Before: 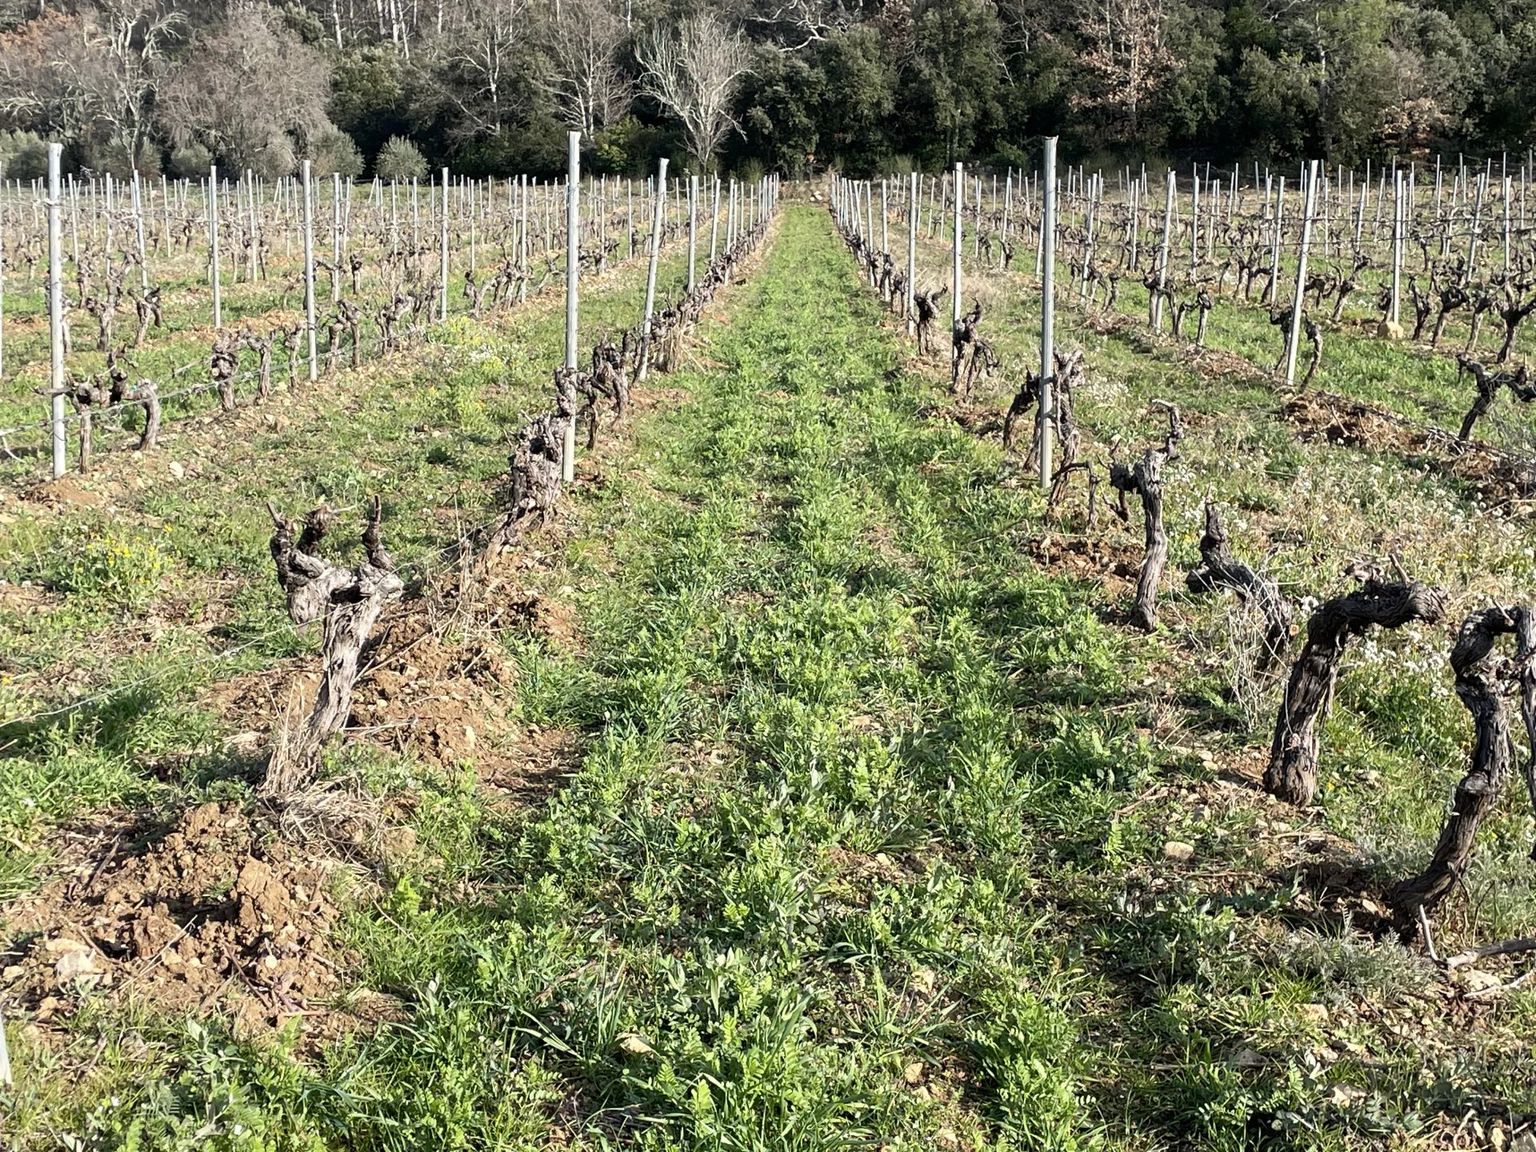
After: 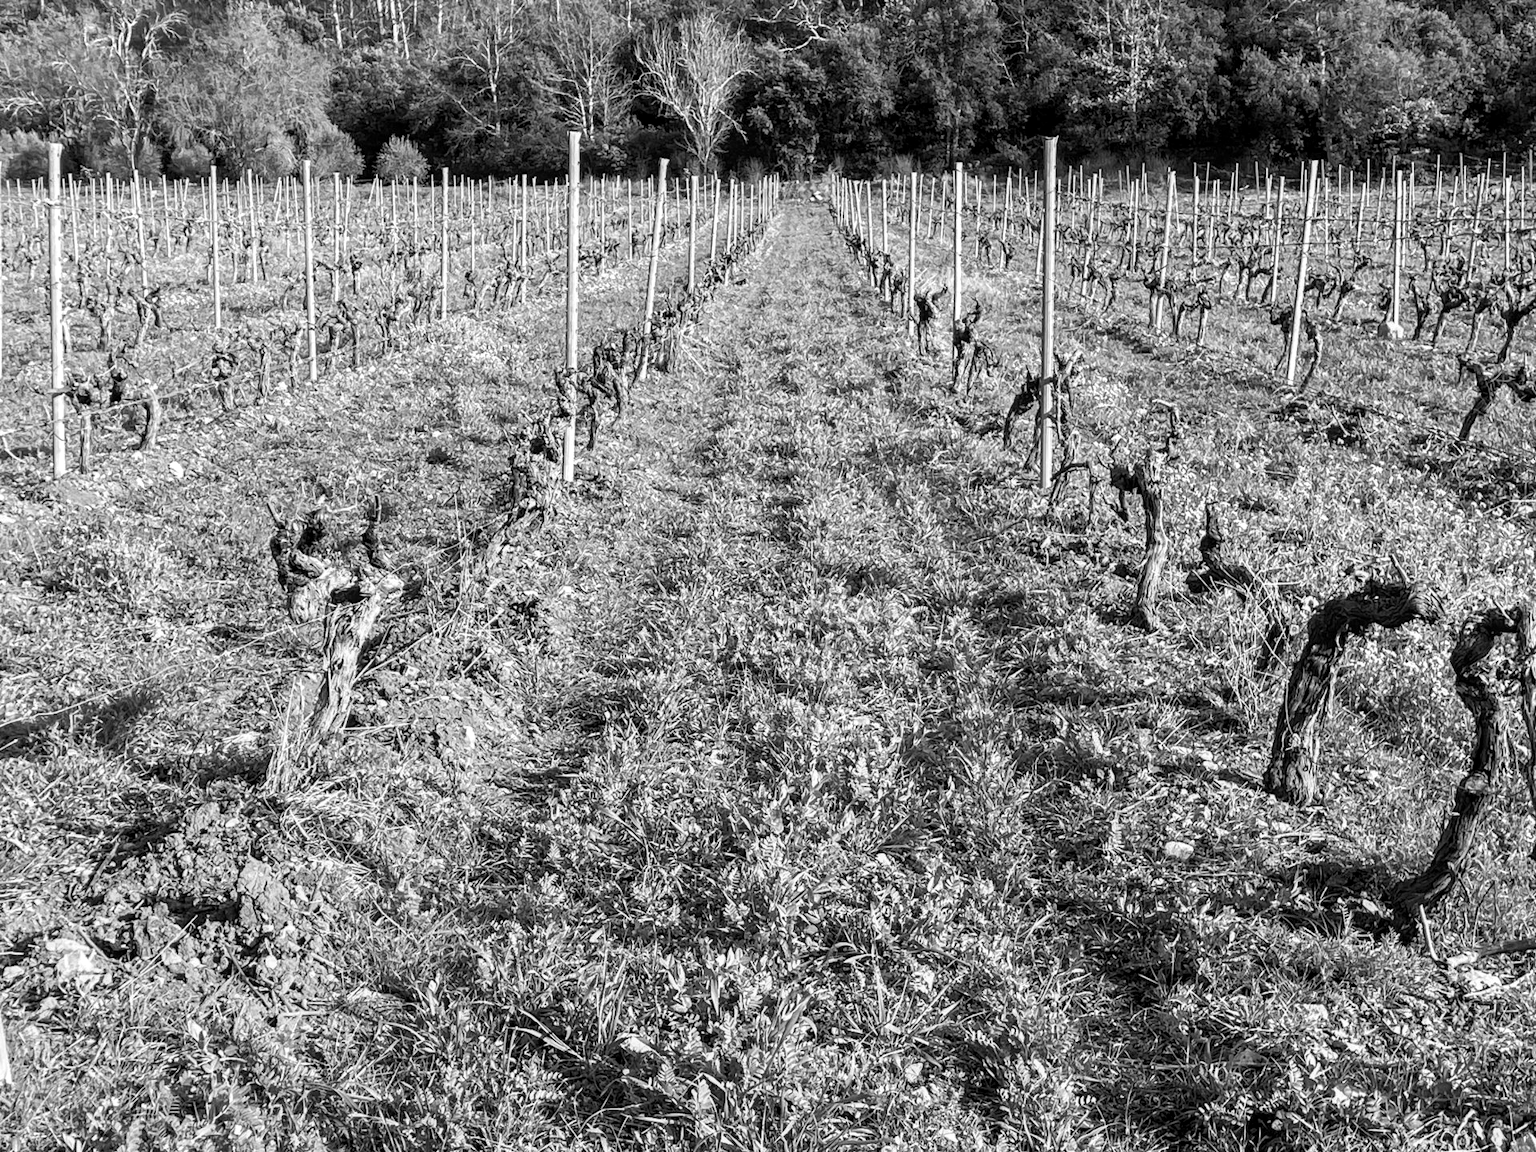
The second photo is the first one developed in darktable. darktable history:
monochrome: on, module defaults
local contrast: on, module defaults
